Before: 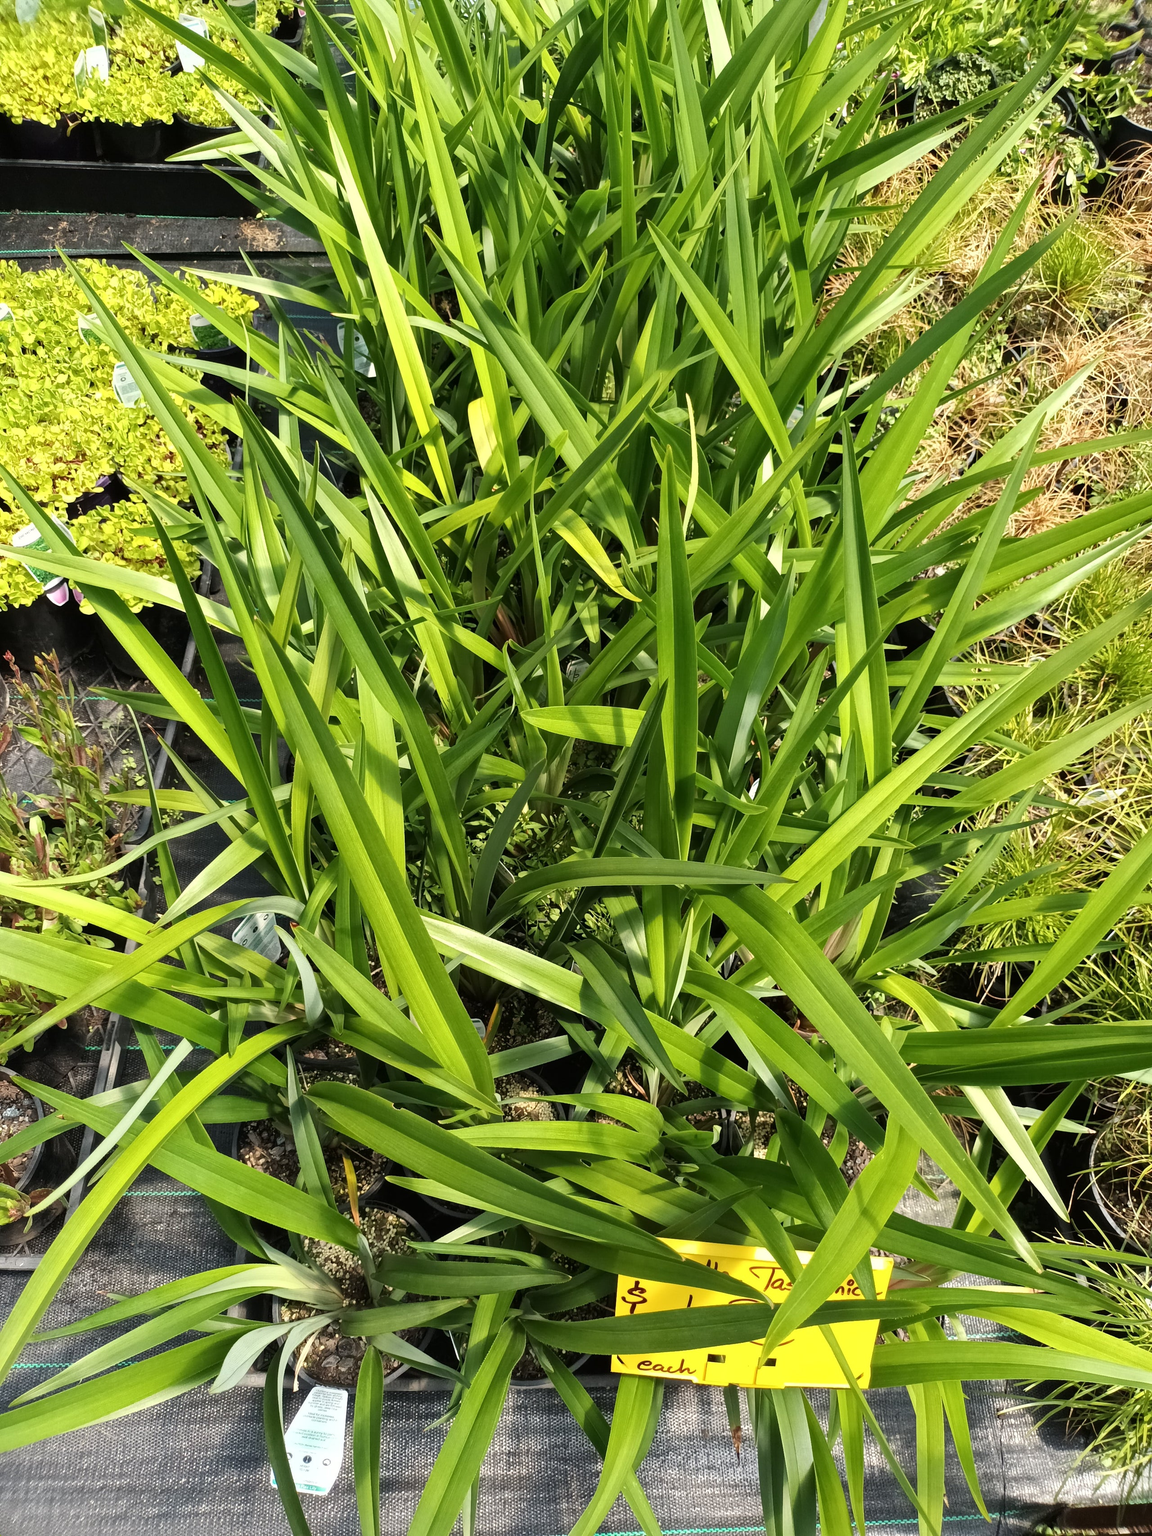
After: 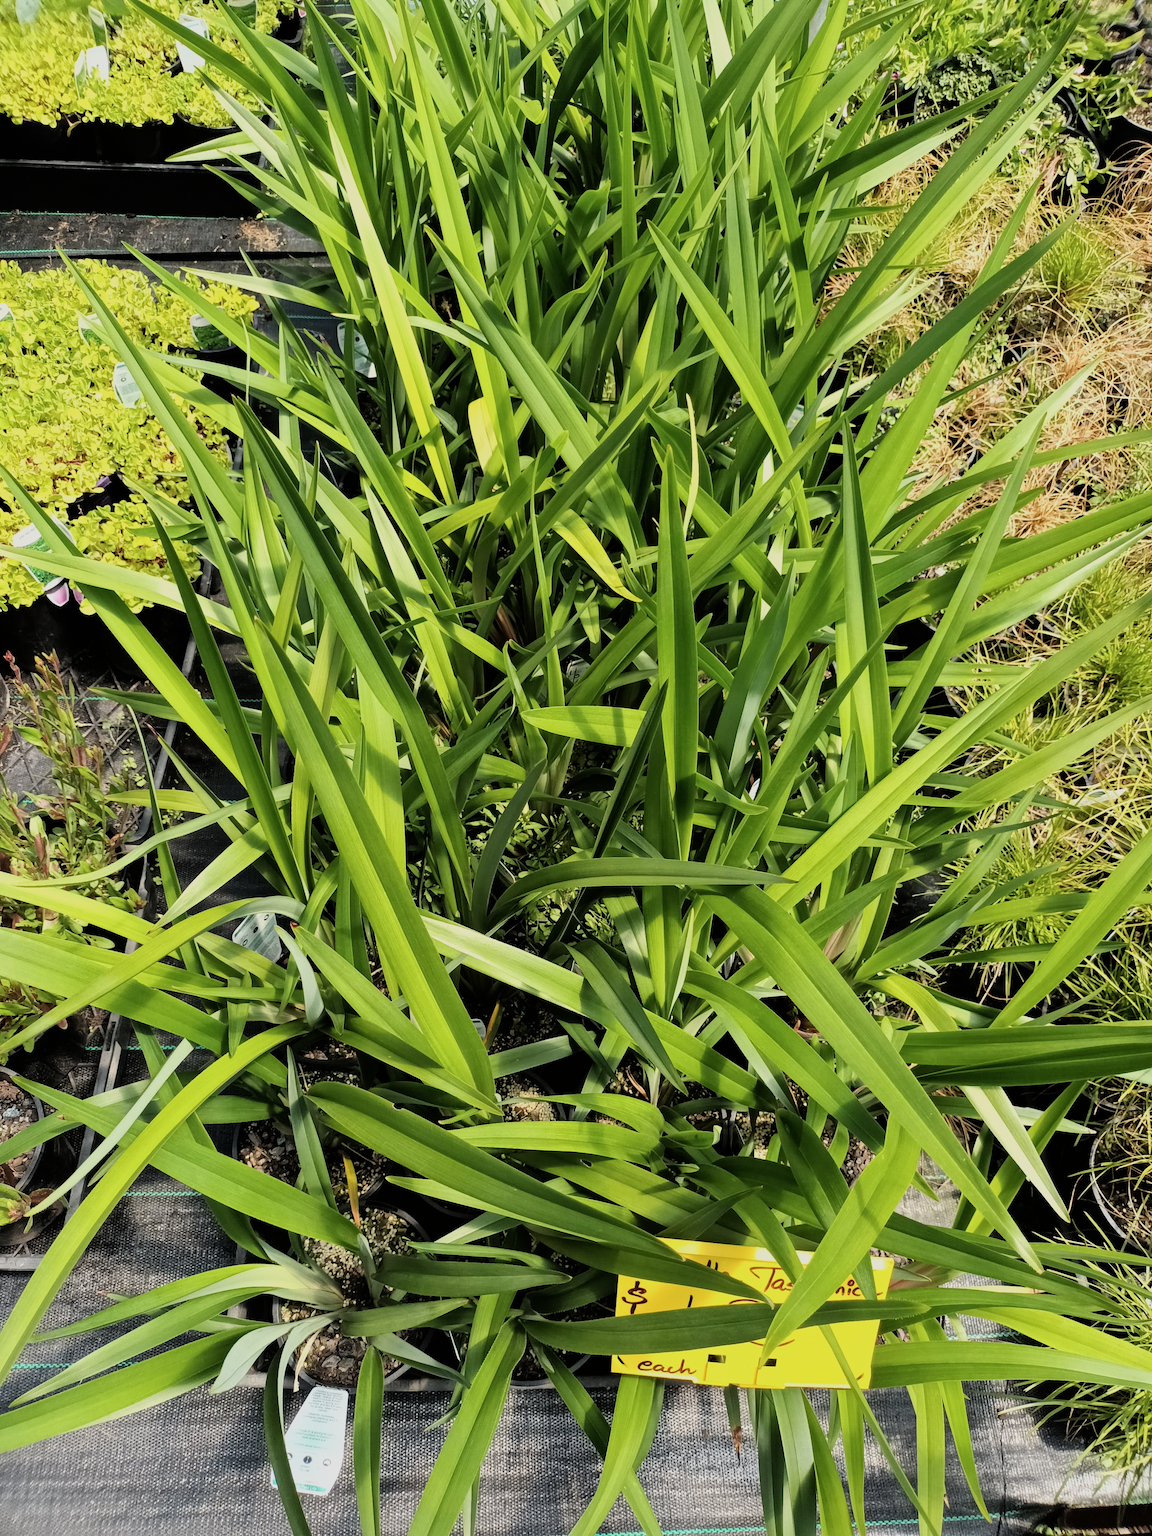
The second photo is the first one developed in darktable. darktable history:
contrast brightness saturation: saturation -0.05
filmic rgb: threshold 3 EV, hardness 4.17, latitude 50%, contrast 1.1, preserve chrominance max RGB, color science v6 (2022), contrast in shadows safe, contrast in highlights safe, enable highlight reconstruction true
